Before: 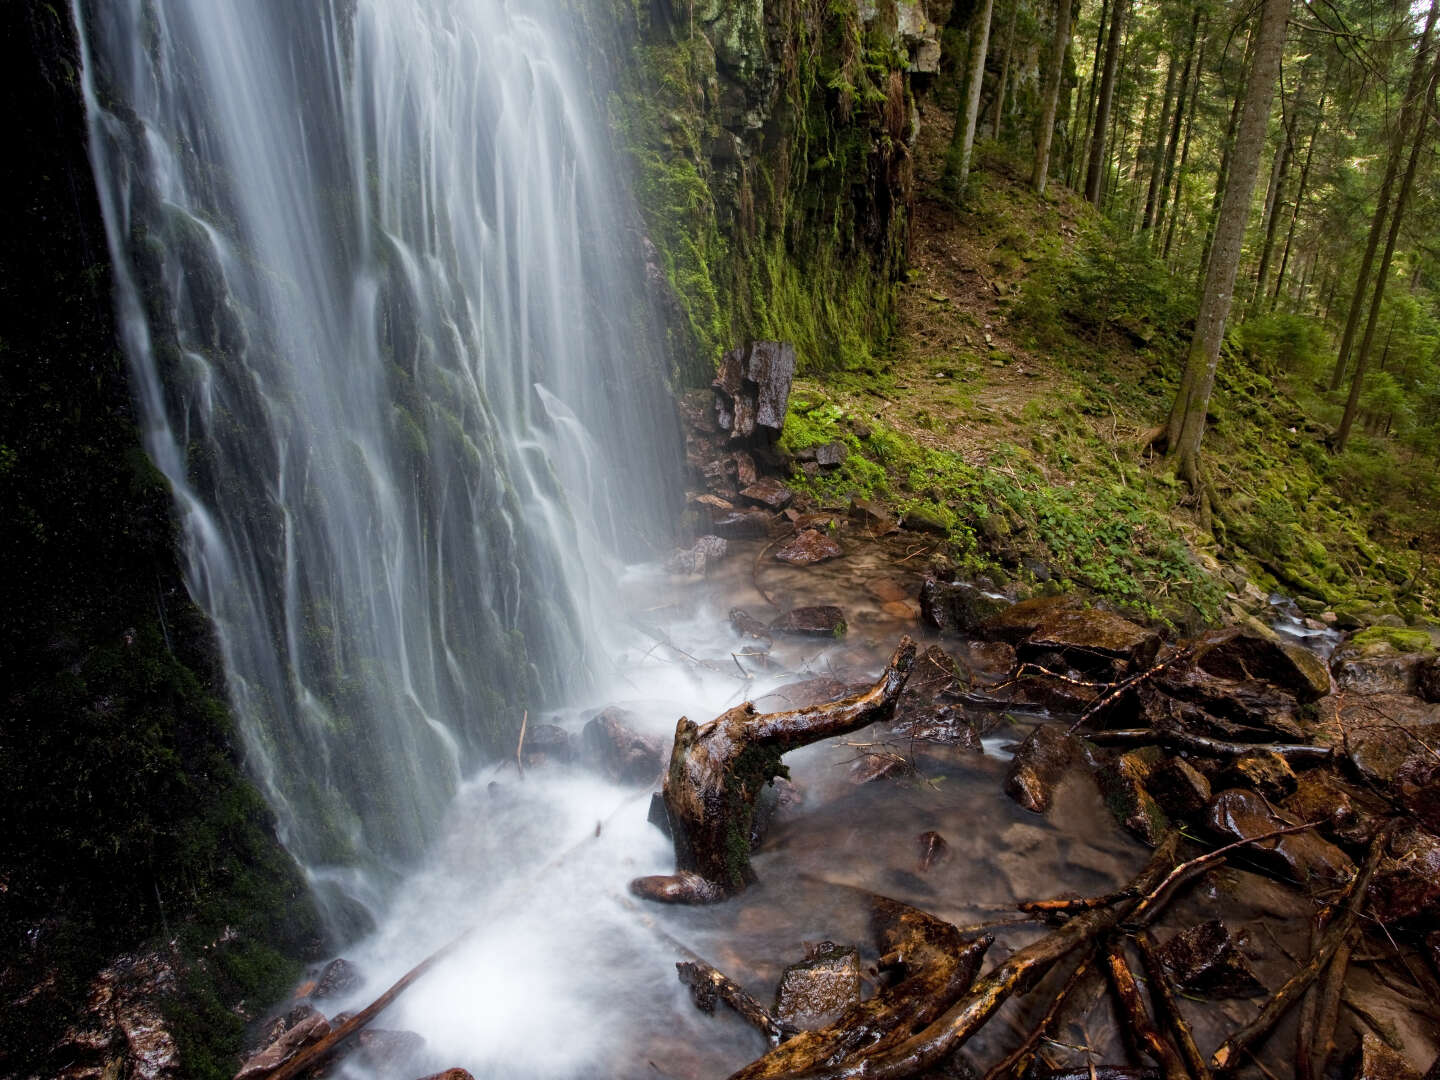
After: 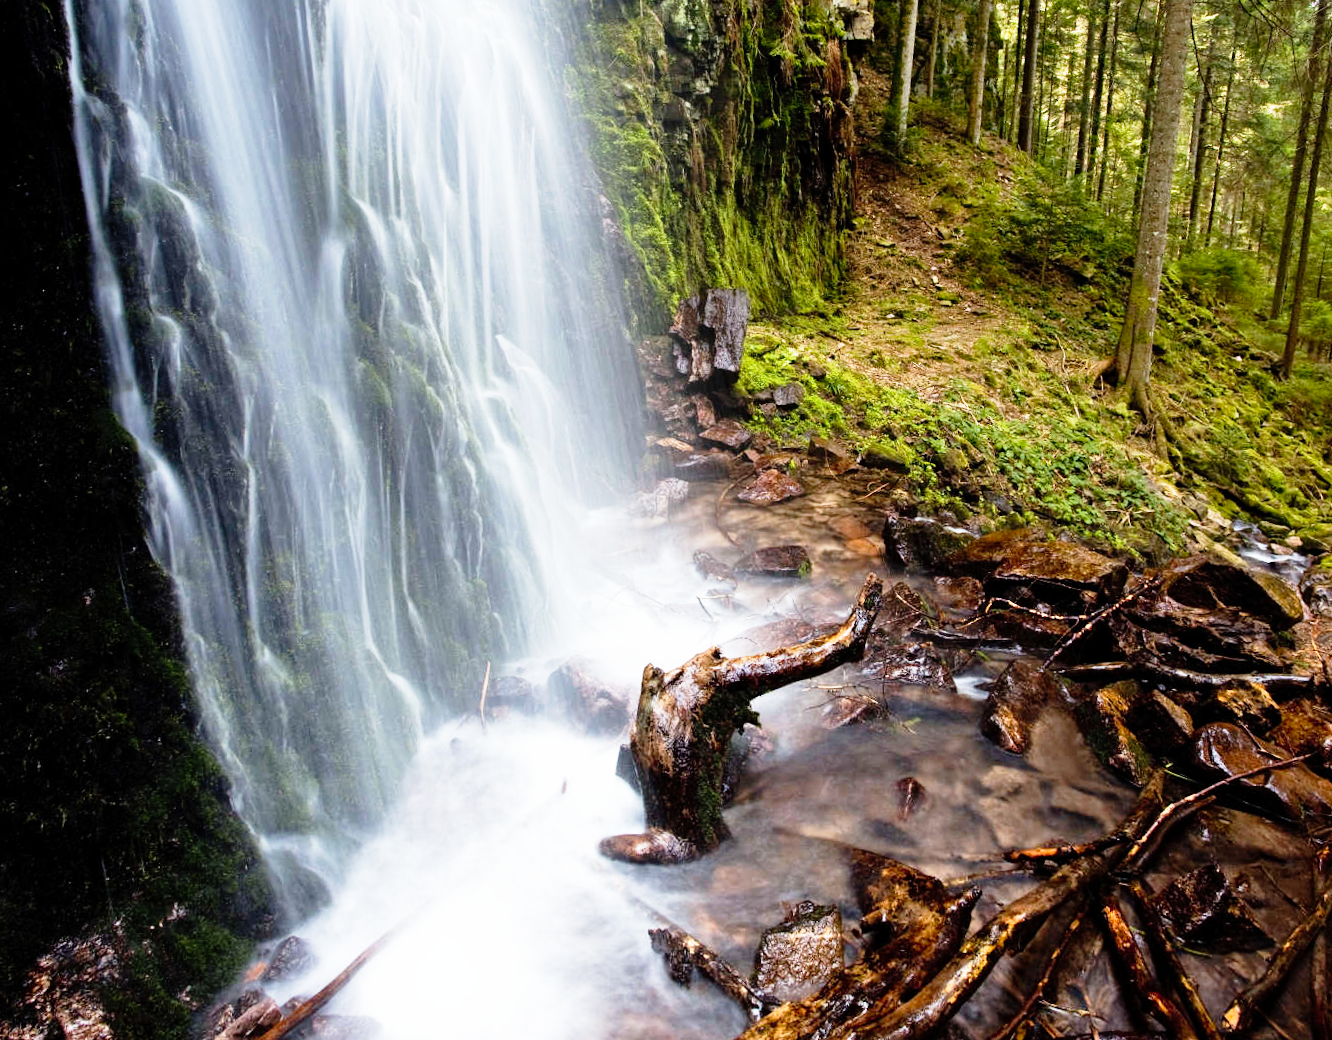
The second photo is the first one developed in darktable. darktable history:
base curve: curves: ch0 [(0, 0) (0.012, 0.01) (0.073, 0.168) (0.31, 0.711) (0.645, 0.957) (1, 1)], preserve colors none
rotate and perspective: rotation -1.68°, lens shift (vertical) -0.146, crop left 0.049, crop right 0.912, crop top 0.032, crop bottom 0.96
color zones: curves: ch0 [(0.25, 0.5) (0.428, 0.473) (0.75, 0.5)]; ch1 [(0.243, 0.479) (0.398, 0.452) (0.75, 0.5)]
